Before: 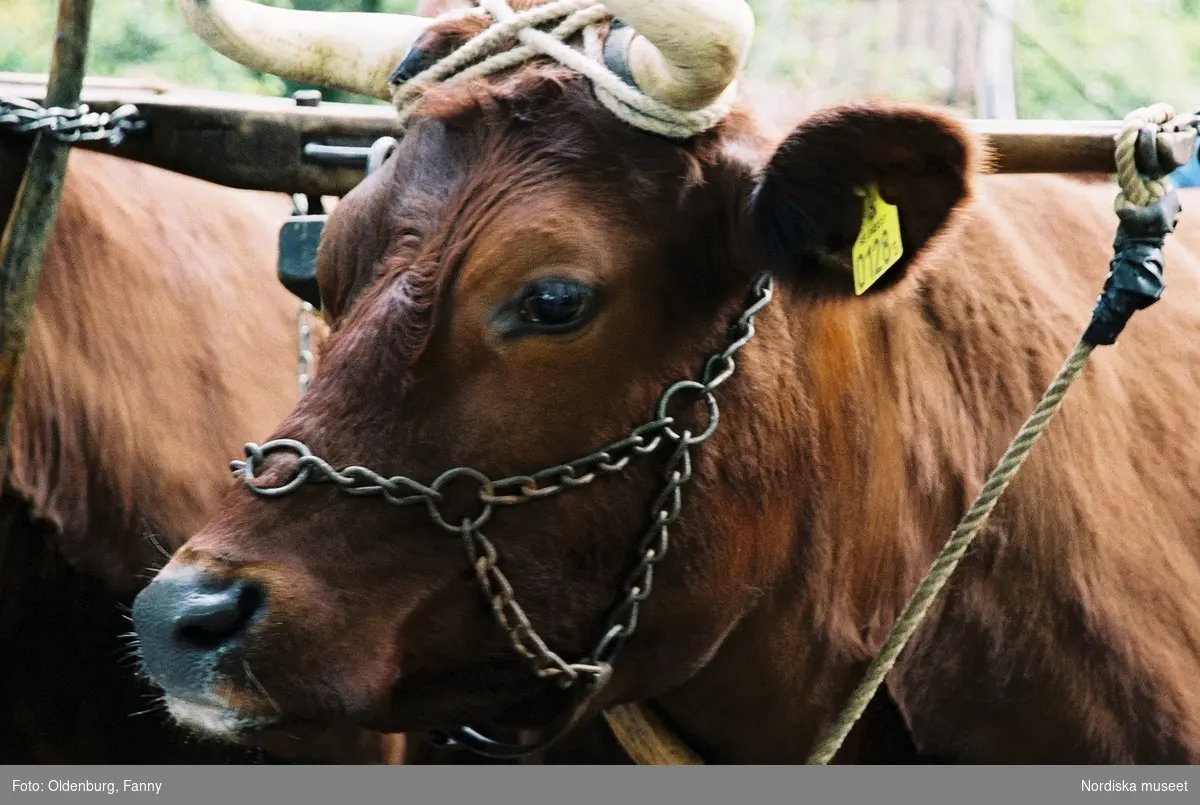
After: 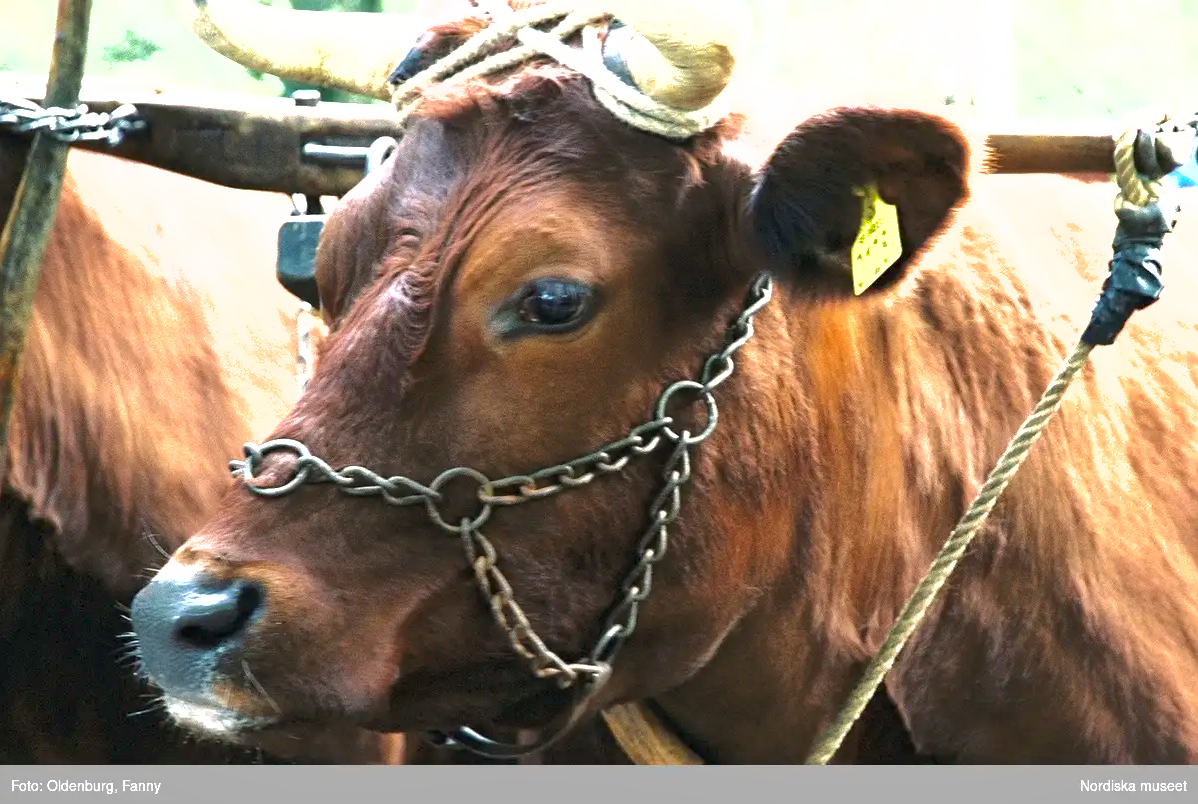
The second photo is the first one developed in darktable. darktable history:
levels: mode automatic
crop: left 0.087%
shadows and highlights: highlights color adjustment 42.69%
exposure: black level correction 0, exposure 1.199 EV, compensate highlight preservation false
